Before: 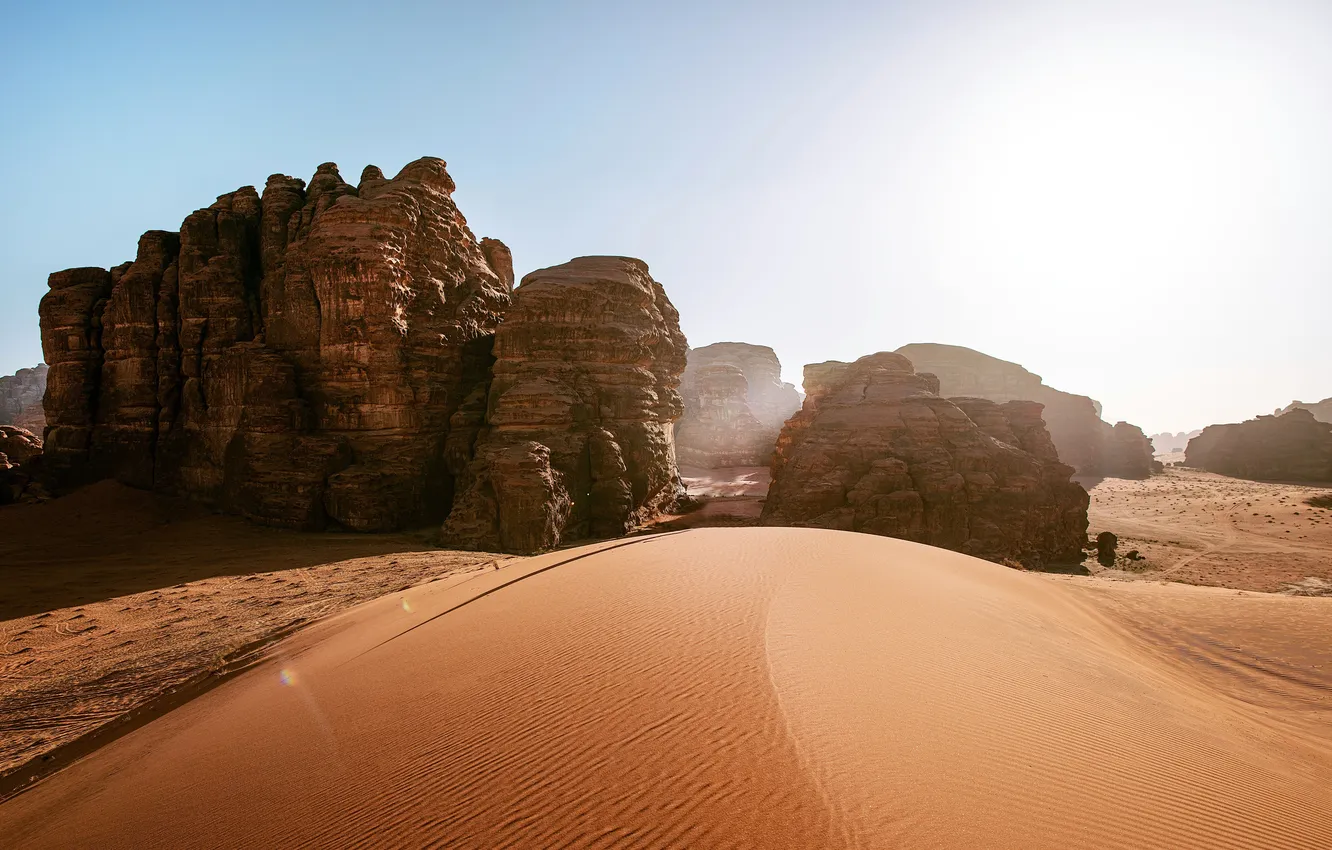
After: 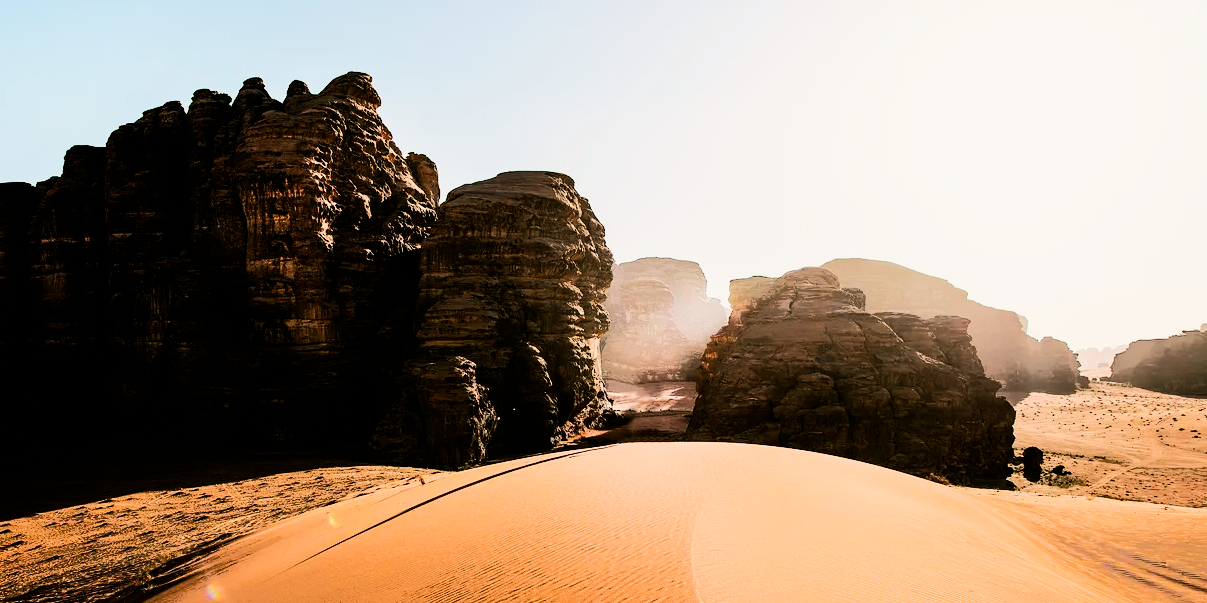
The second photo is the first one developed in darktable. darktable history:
filmic rgb: black relative exposure -5.15 EV, white relative exposure 3.99 EV, hardness 2.89, contrast 1.297, highlights saturation mix -28.54%
tone curve: curves: ch0 [(0, 0) (0.003, 0.003) (0.011, 0.011) (0.025, 0.024) (0.044, 0.043) (0.069, 0.067) (0.1, 0.096) (0.136, 0.131) (0.177, 0.171) (0.224, 0.217) (0.277, 0.267) (0.335, 0.324) (0.399, 0.385) (0.468, 0.452) (0.543, 0.632) (0.623, 0.697) (0.709, 0.766) (0.801, 0.839) (0.898, 0.917) (1, 1)], color space Lab, independent channels, preserve colors none
crop: left 5.585%, top 10.037%, right 3.77%, bottom 18.923%
color balance rgb: shadows lift › chroma 2.61%, shadows lift › hue 193.31°, highlights gain › chroma 2.173%, highlights gain › hue 74.59°, linear chroma grading › global chroma 0.547%, perceptual saturation grading › global saturation 19.767%
tone equalizer: -8 EV -0.737 EV, -7 EV -0.693 EV, -6 EV -0.576 EV, -5 EV -0.416 EV, -3 EV 0.385 EV, -2 EV 0.6 EV, -1 EV 0.699 EV, +0 EV 0.751 EV, edges refinement/feathering 500, mask exposure compensation -1.57 EV, preserve details no
